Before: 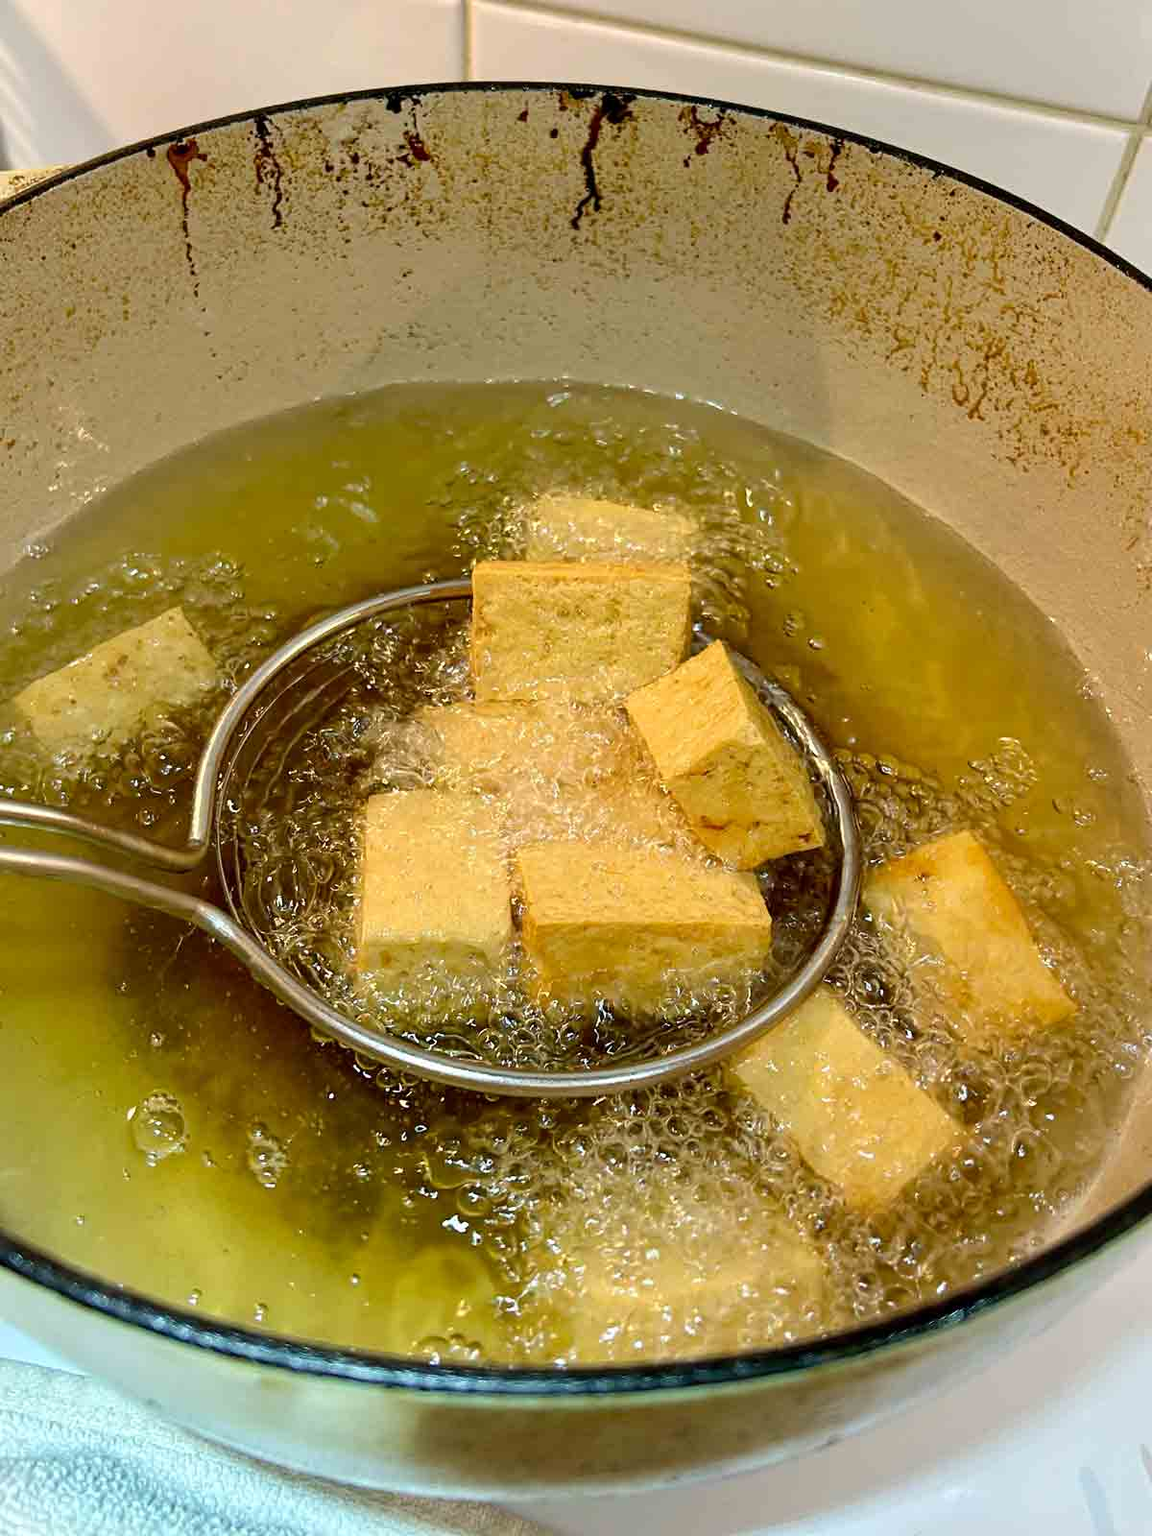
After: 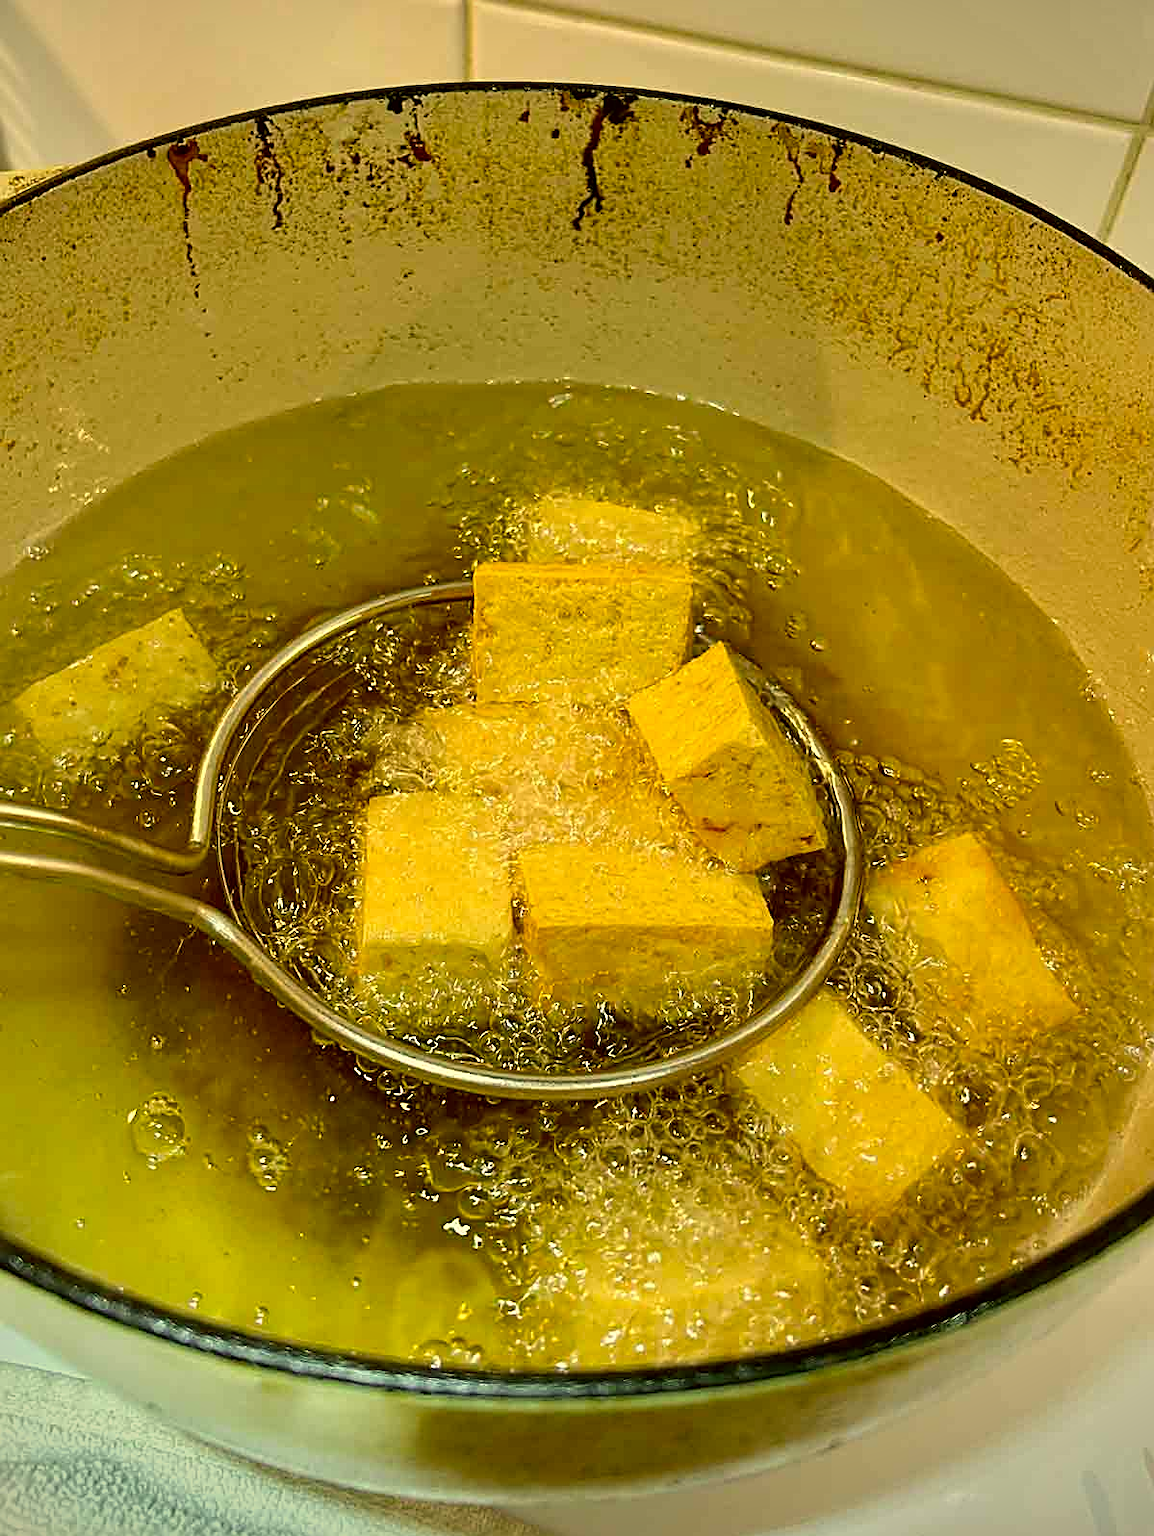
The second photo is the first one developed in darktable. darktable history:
vignetting: fall-off start 97.23%, saturation -0.024, center (-0.033, -0.042), width/height ratio 1.179, unbound false
color correction: highlights a* 0.162, highlights b* 29.53, shadows a* -0.162, shadows b* 21.09
sharpen: on, module defaults
crop: top 0.05%, bottom 0.098%
